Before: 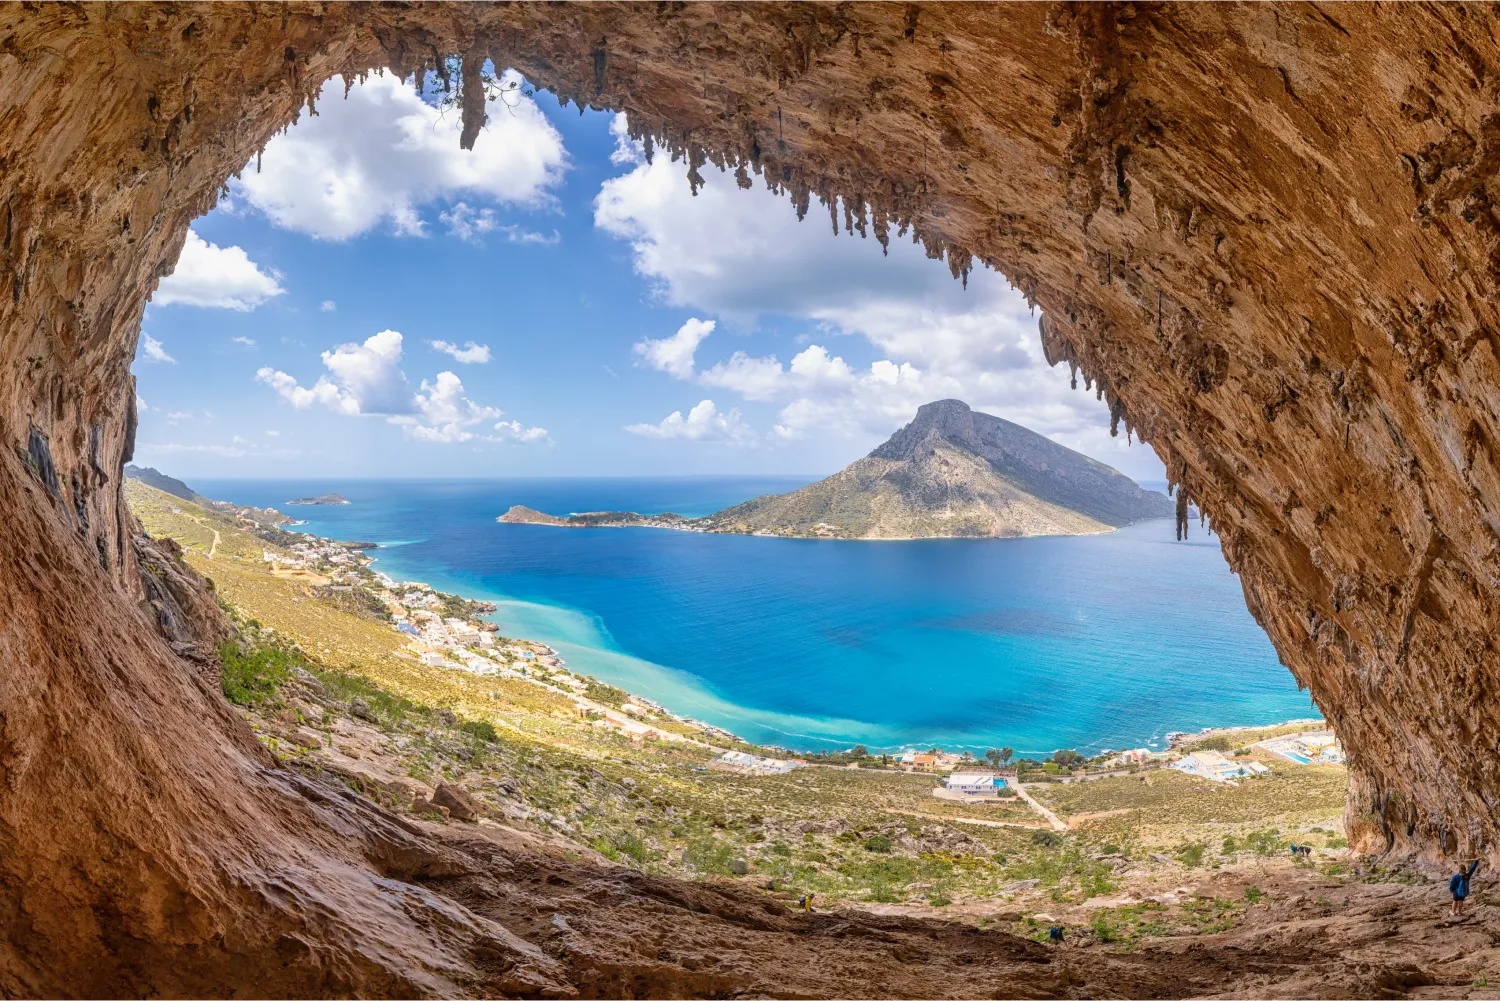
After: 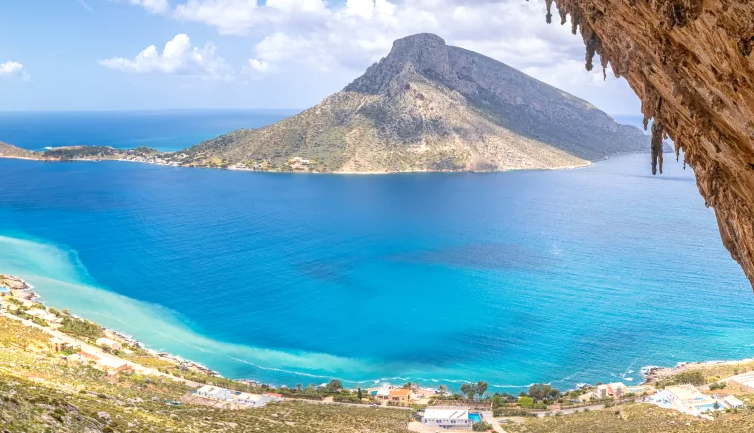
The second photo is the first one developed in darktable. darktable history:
crop: left 35.03%, top 36.625%, right 14.663%, bottom 20.057%
exposure: exposure 0.207 EV, compensate highlight preservation false
